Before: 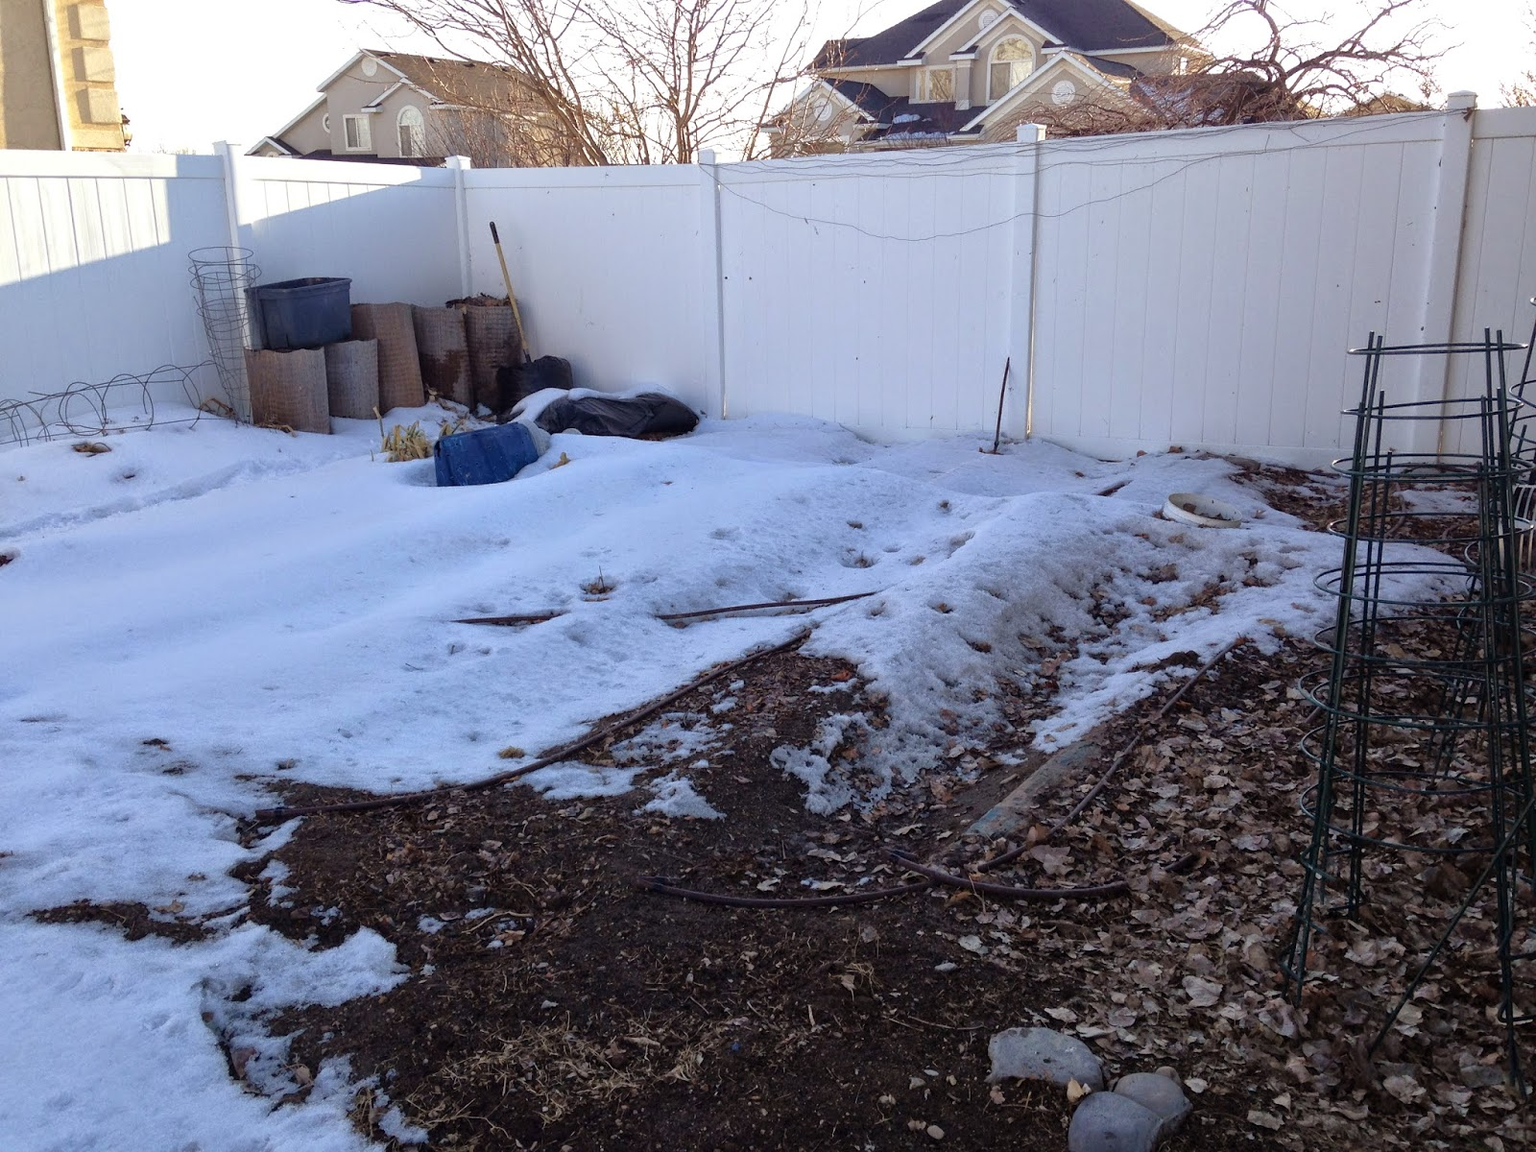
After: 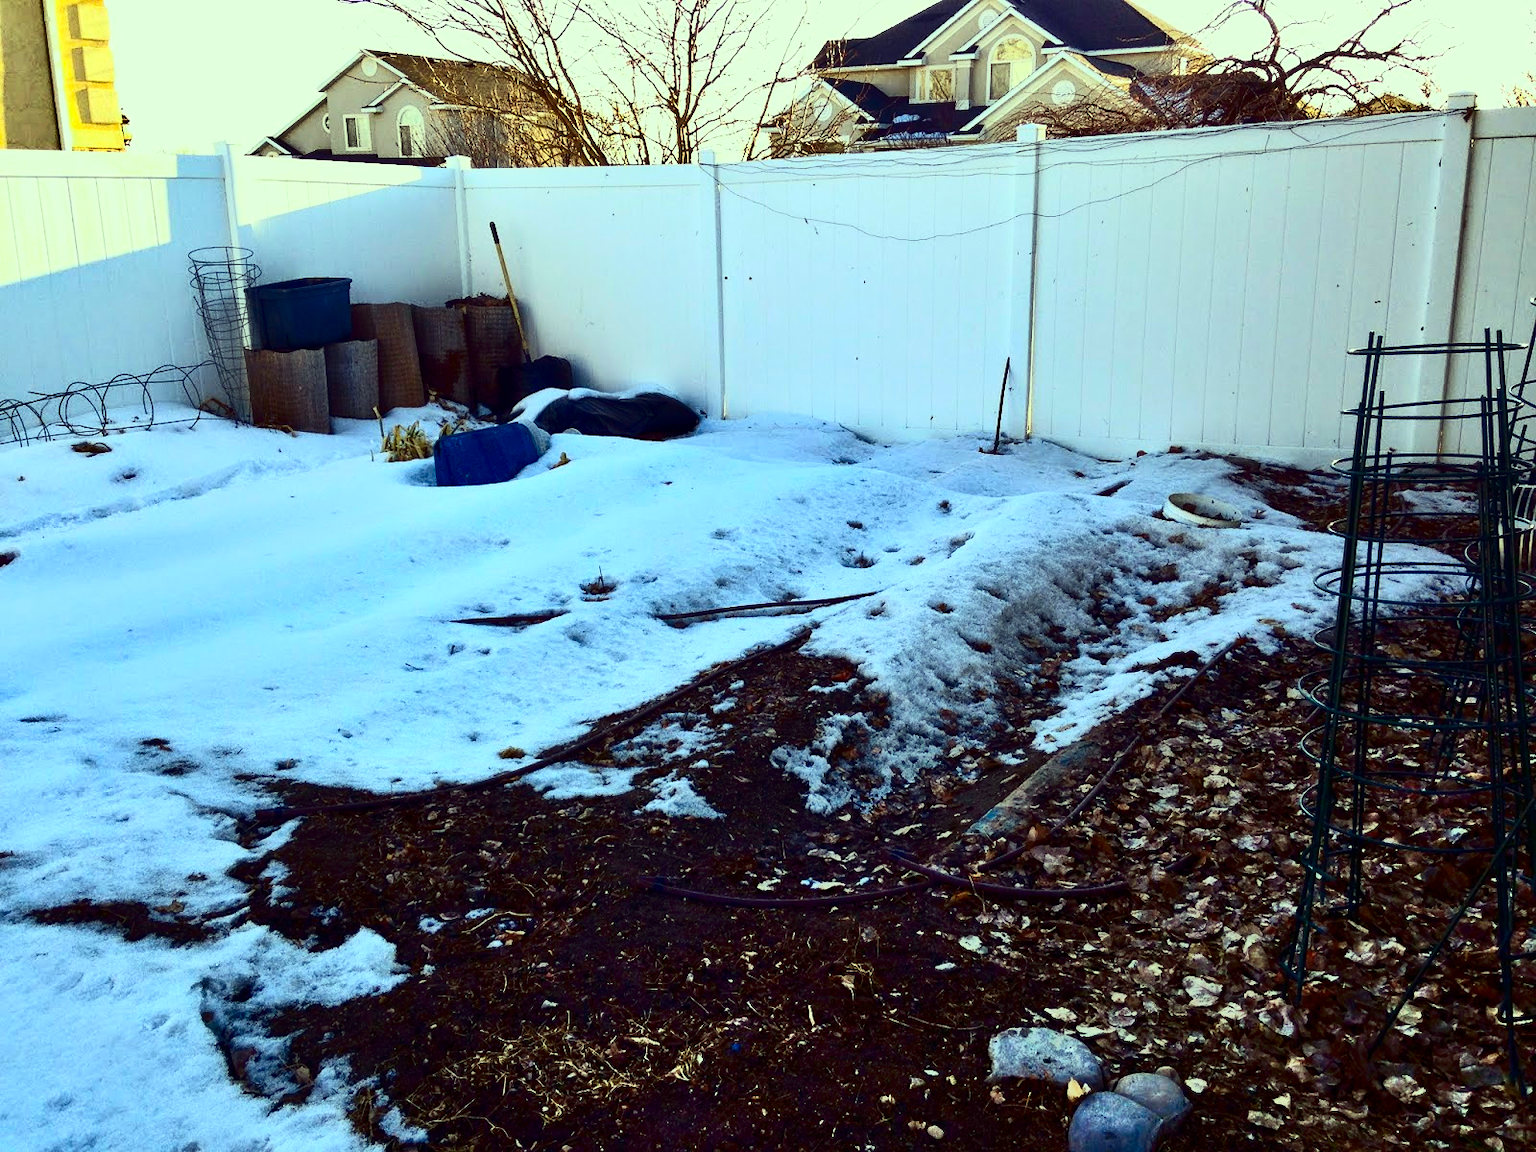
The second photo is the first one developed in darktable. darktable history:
shadows and highlights: soften with gaussian
exposure: black level correction 0.001, exposure 0.015 EV, compensate highlight preservation false
color correction: highlights a* -11.2, highlights b* 9.88, saturation 1.71
contrast brightness saturation: contrast 0.5, saturation -0.087
